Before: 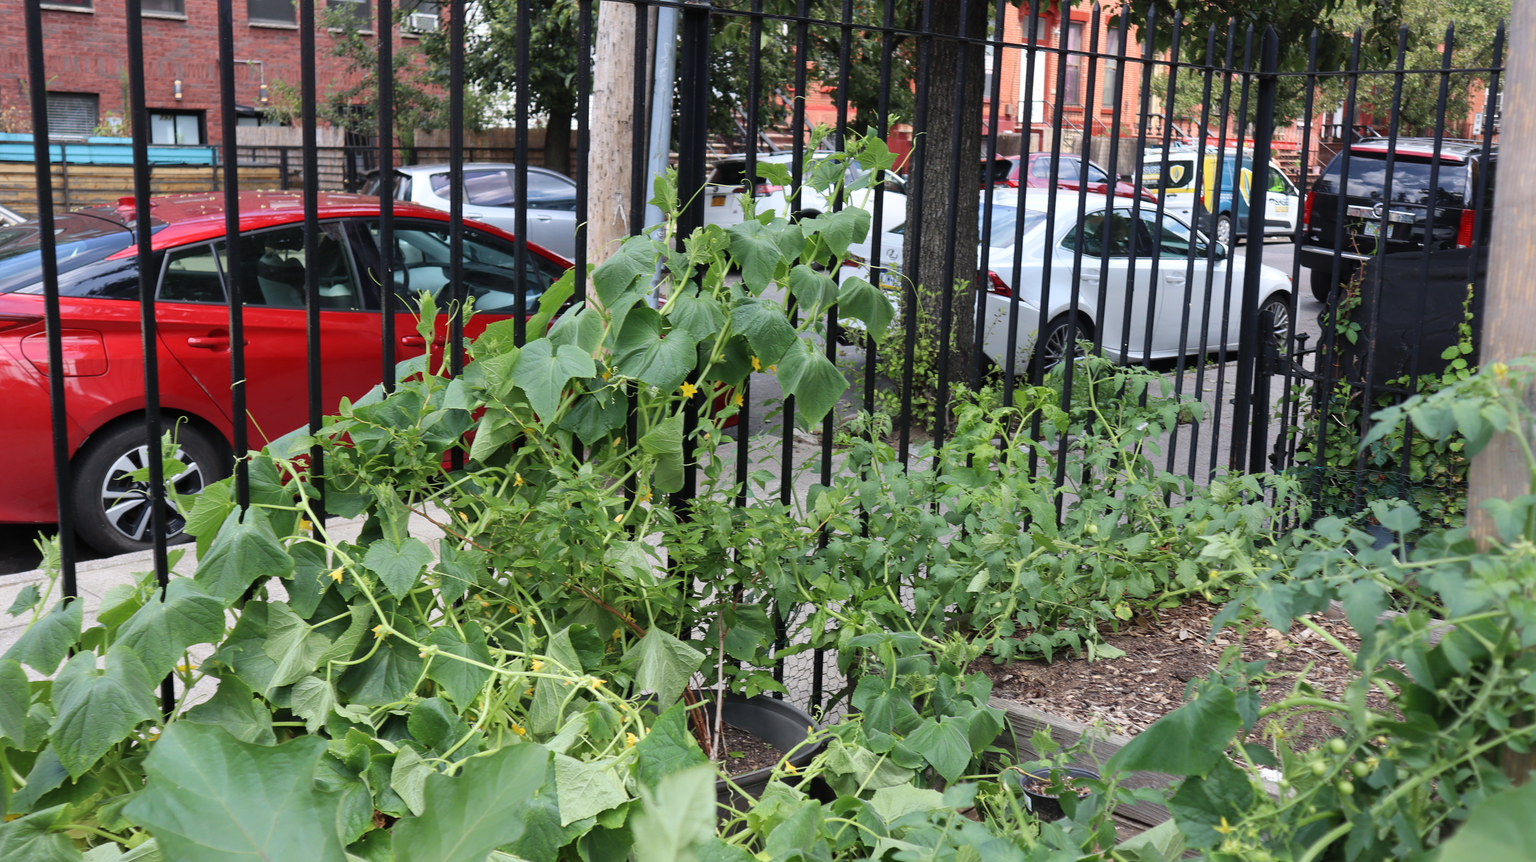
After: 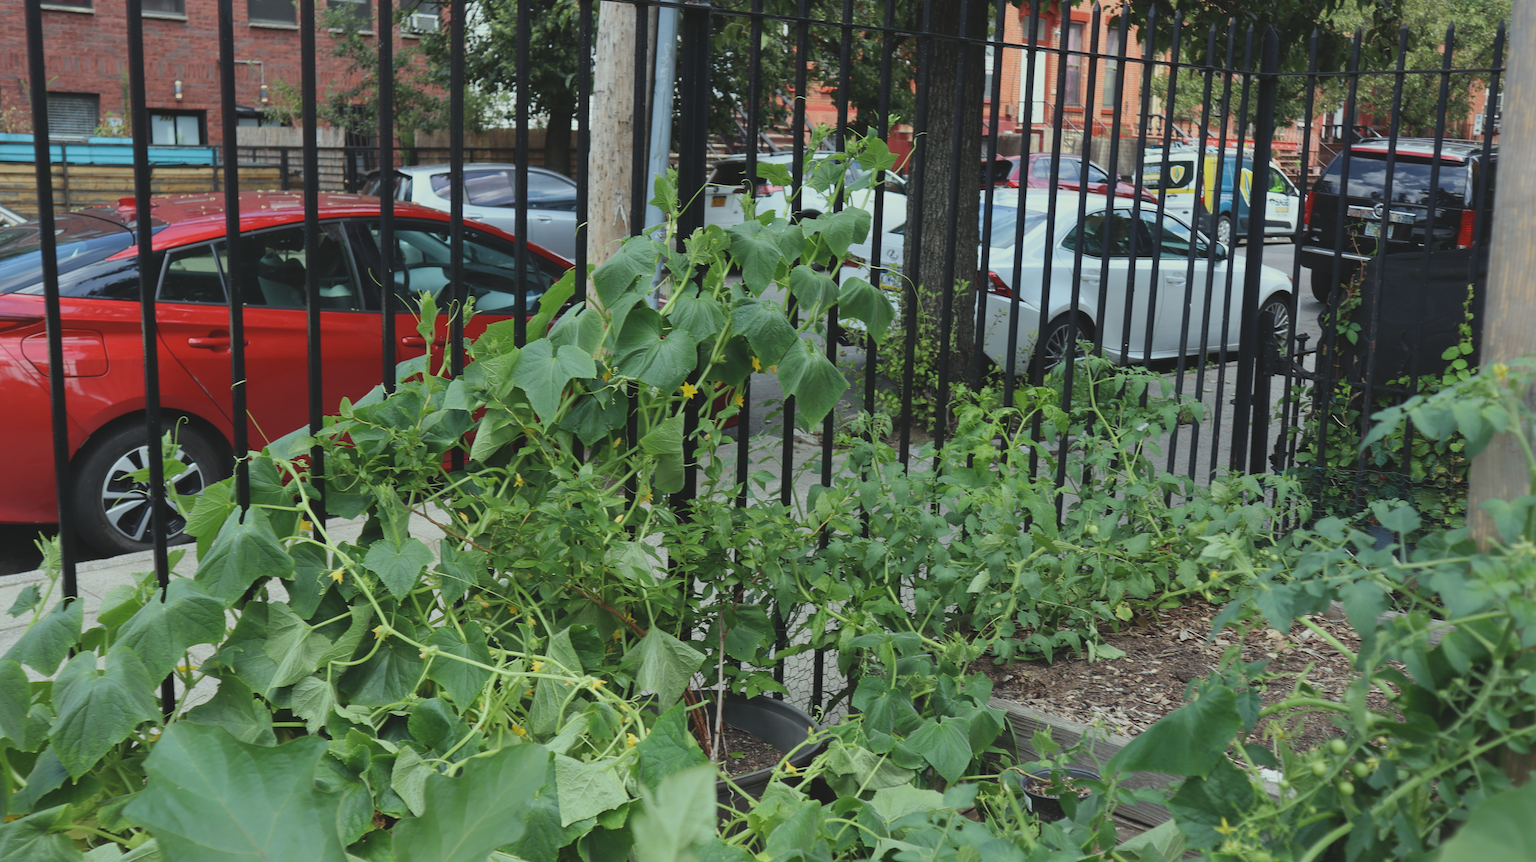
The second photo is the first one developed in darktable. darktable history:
exposure: black level correction -0.015, exposure -0.5 EV, compensate highlight preservation false
color correction: highlights a* -8, highlights b* 3.1
